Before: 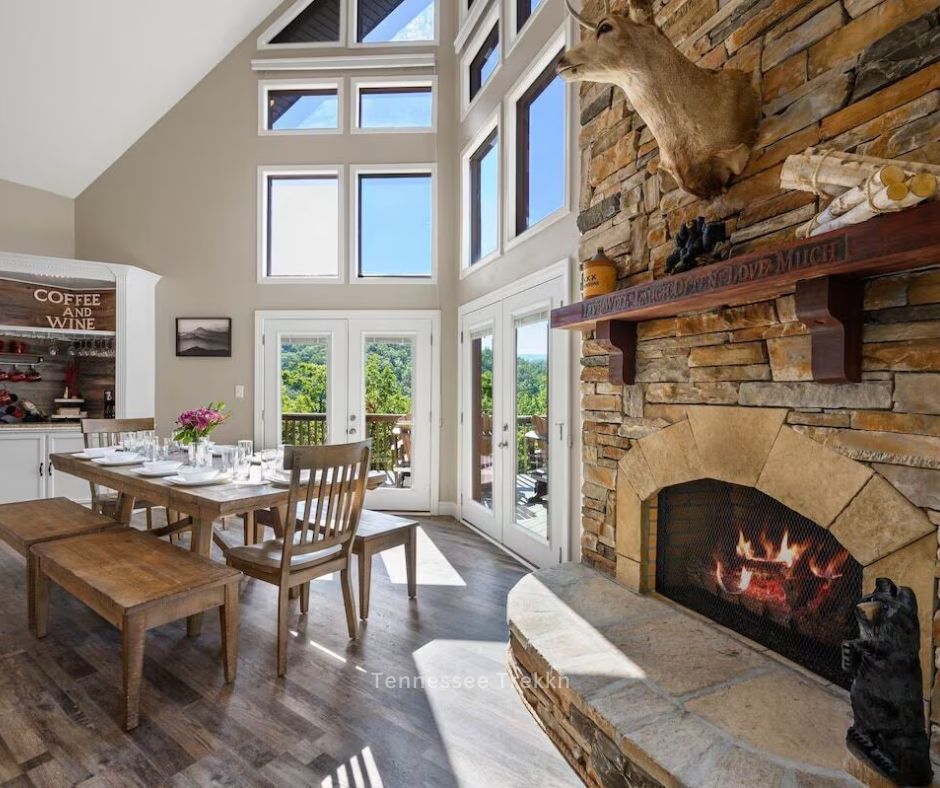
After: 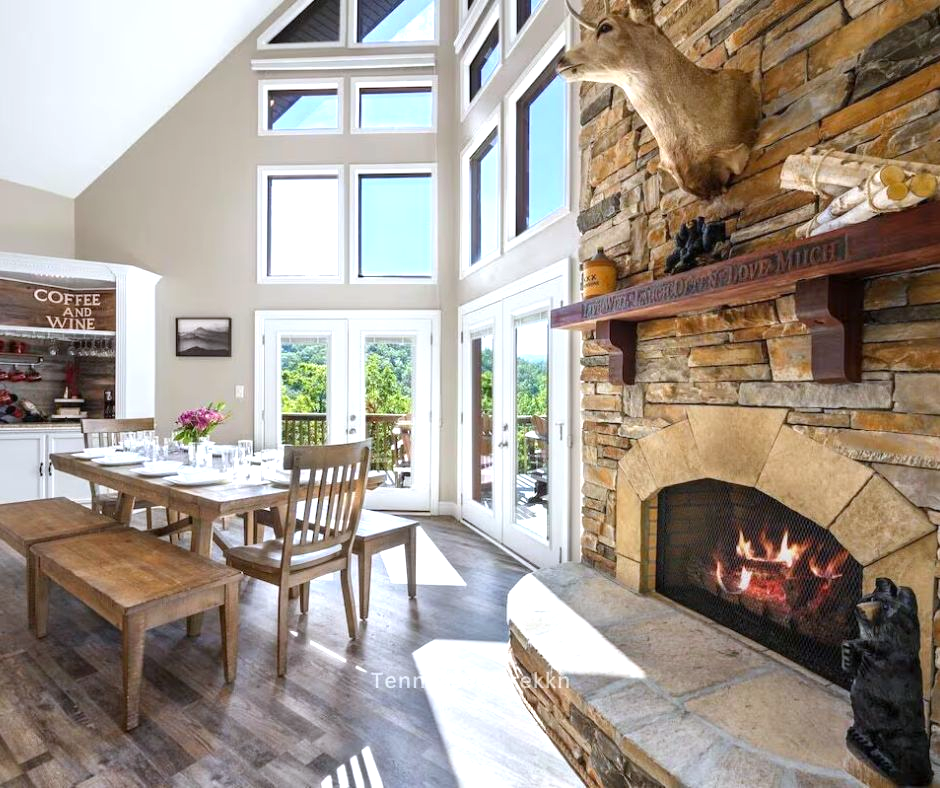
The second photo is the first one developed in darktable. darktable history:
exposure: exposure 0.7 EV, compensate highlight preservation false
white balance: red 0.967, blue 1.049
